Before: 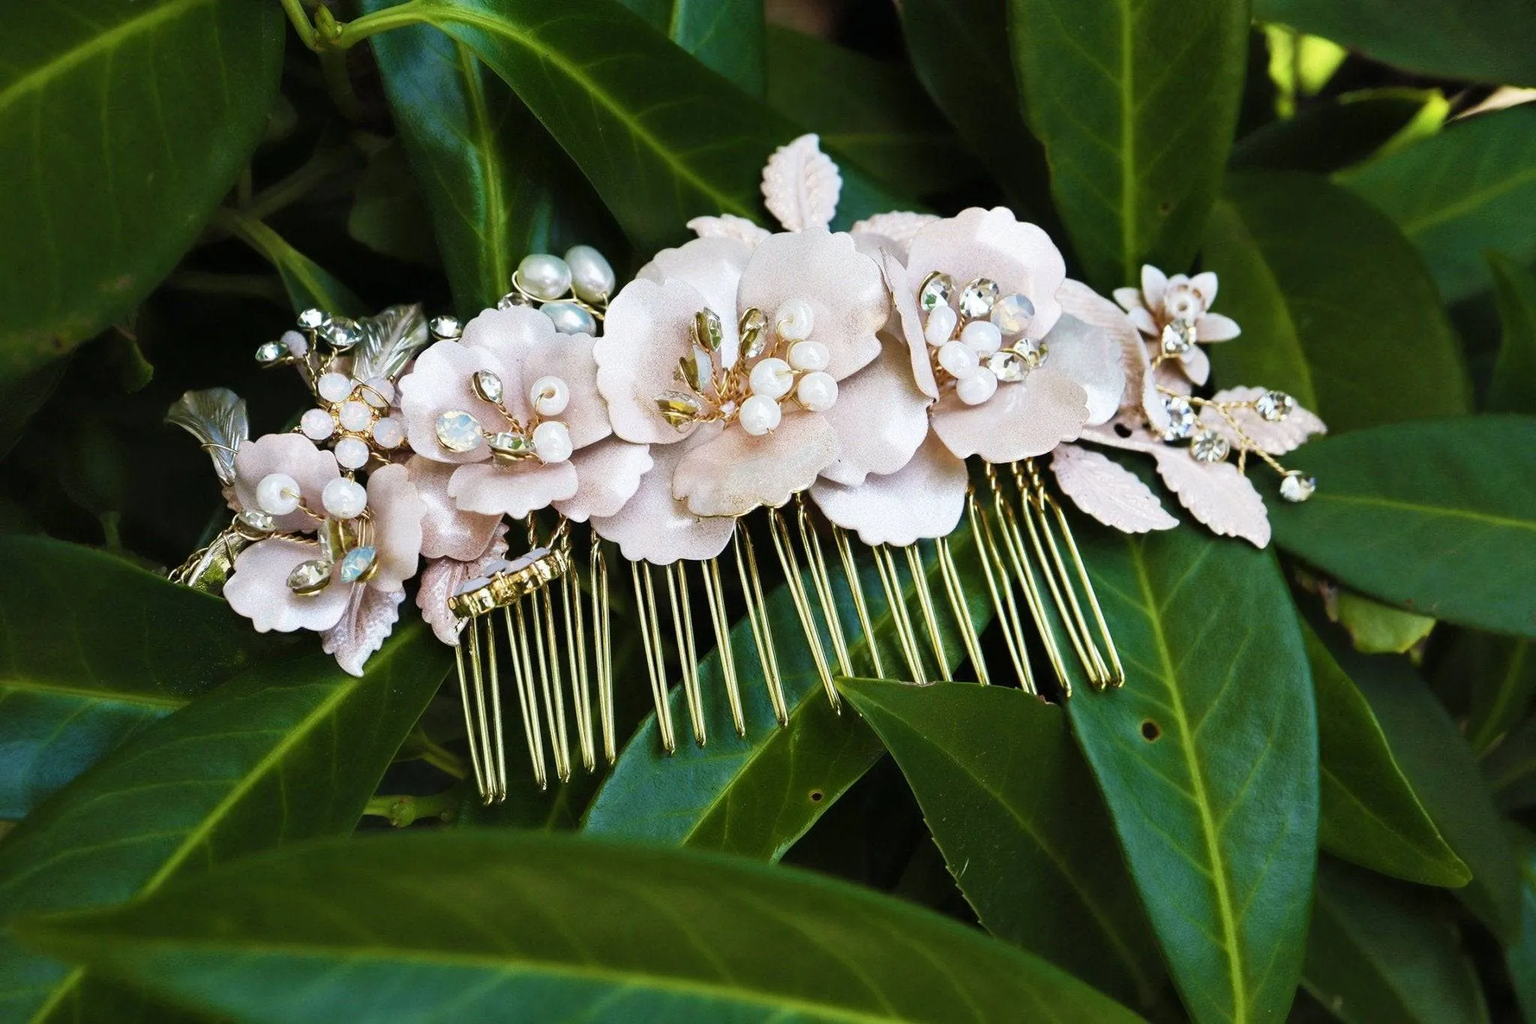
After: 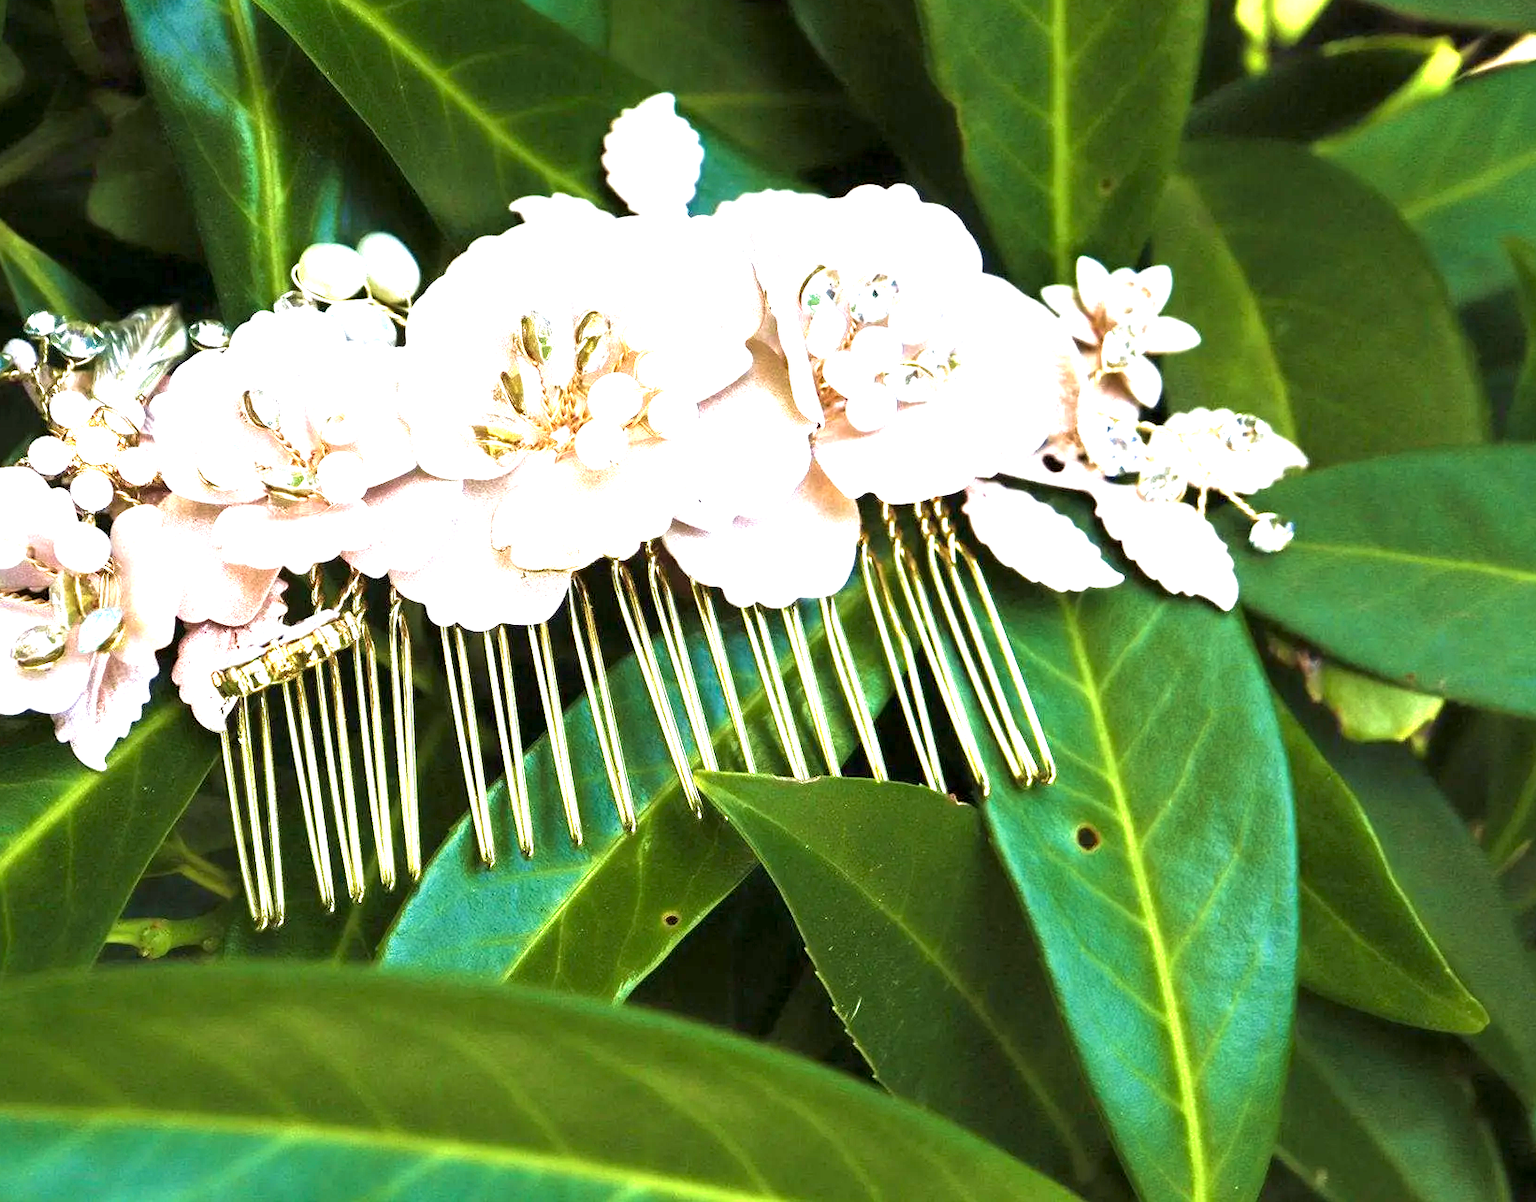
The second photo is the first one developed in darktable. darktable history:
exposure: black level correction 0.001, exposure 1.729 EV, compensate highlight preservation false
velvia: on, module defaults
crop and rotate: left 18.12%, top 5.854%, right 1.684%
tone equalizer: on, module defaults
